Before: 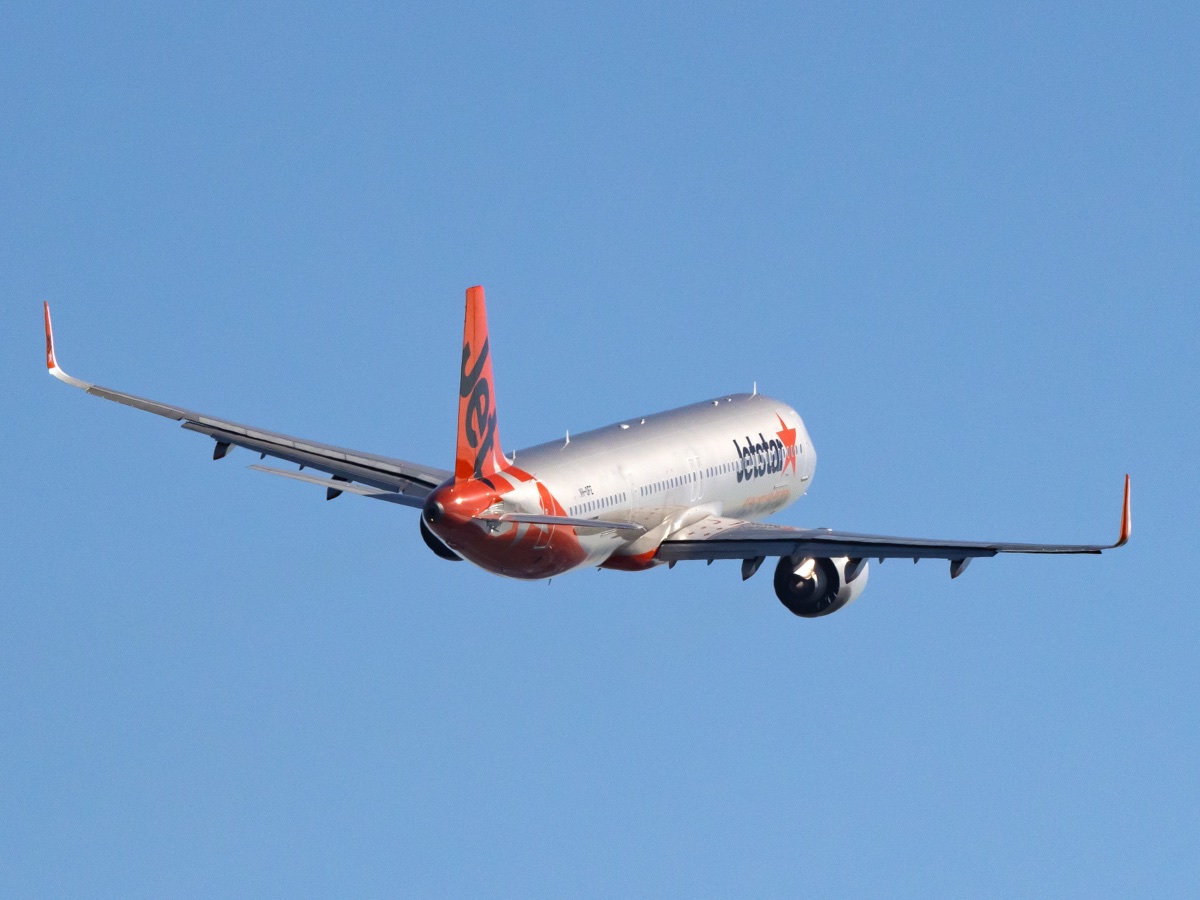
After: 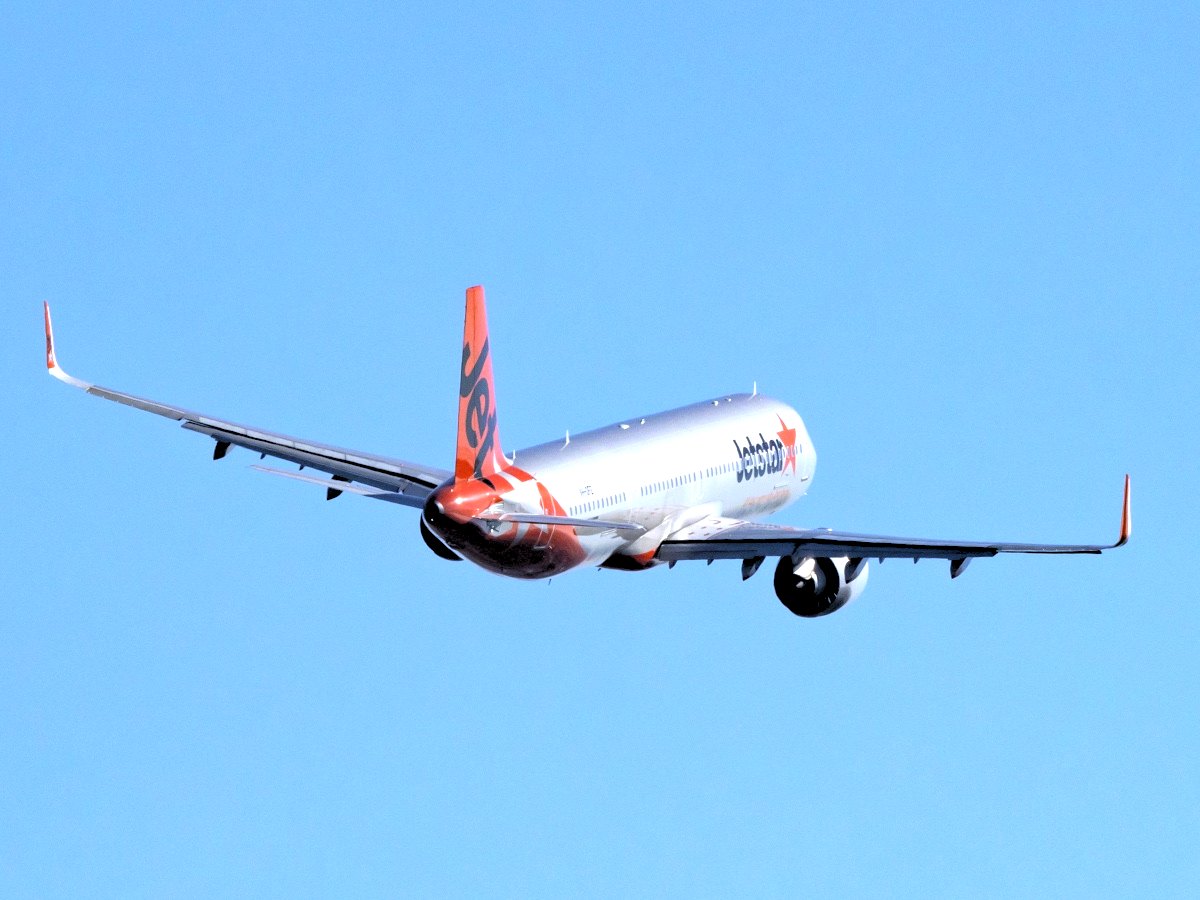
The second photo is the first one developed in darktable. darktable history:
color balance: mode lift, gamma, gain (sRGB), lift [1, 1, 1.022, 1.026]
rgb levels: levels [[0.029, 0.461, 0.922], [0, 0.5, 1], [0, 0.5, 1]]
exposure: exposure 0.559 EV, compensate highlight preservation false
tone equalizer: on, module defaults
white balance: red 0.926, green 1.003, blue 1.133
